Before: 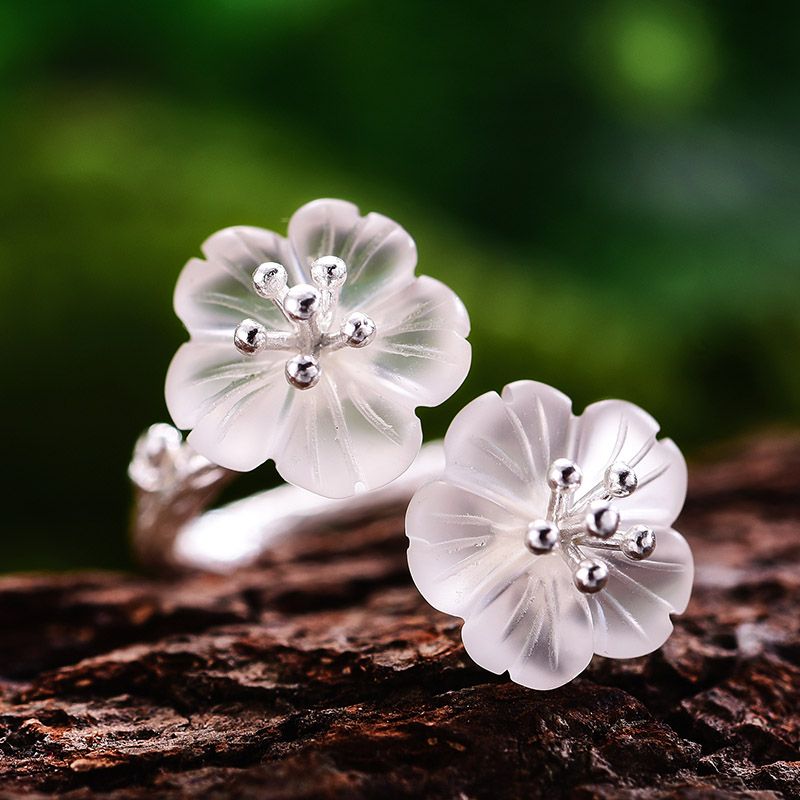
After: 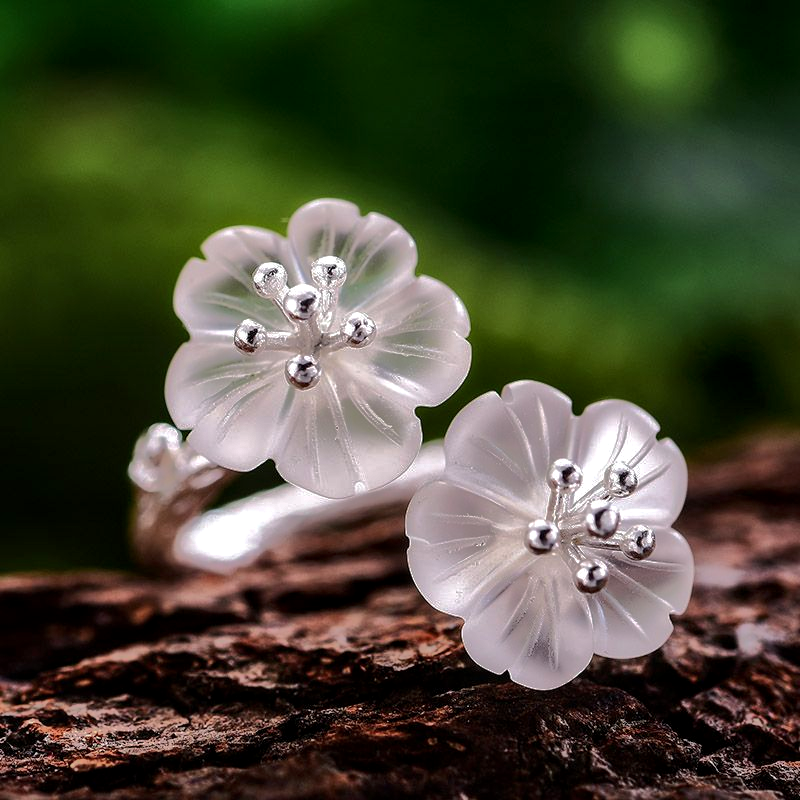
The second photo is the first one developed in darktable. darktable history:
local contrast: highlights 83%, shadows 81%
shadows and highlights: shadows -19.91, highlights -73.15
